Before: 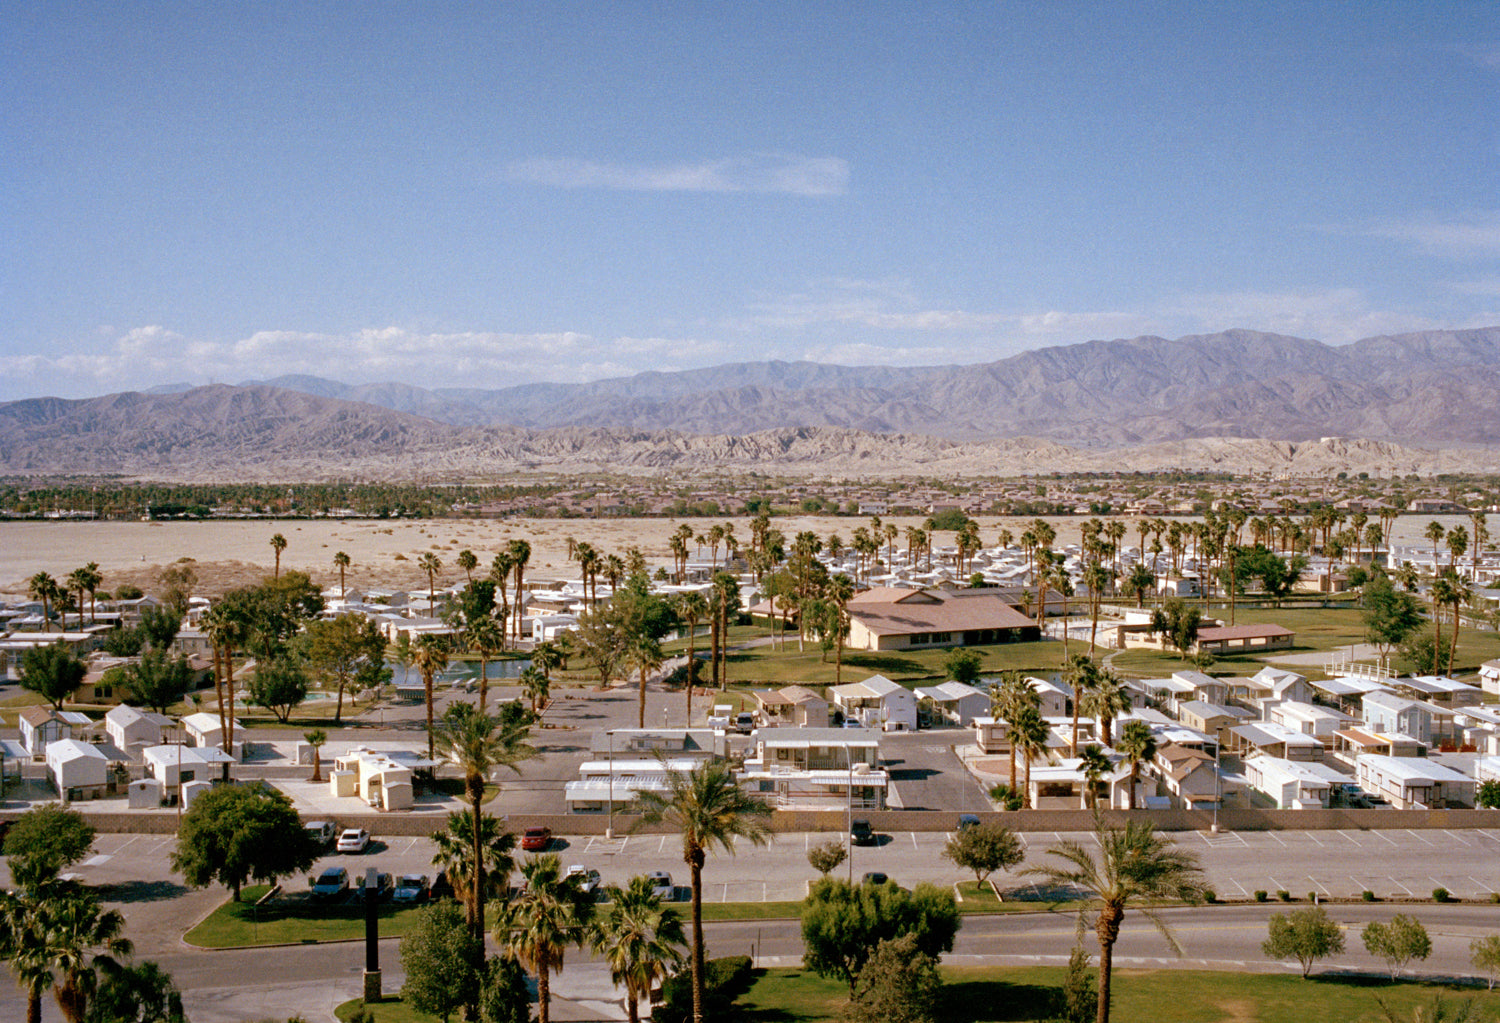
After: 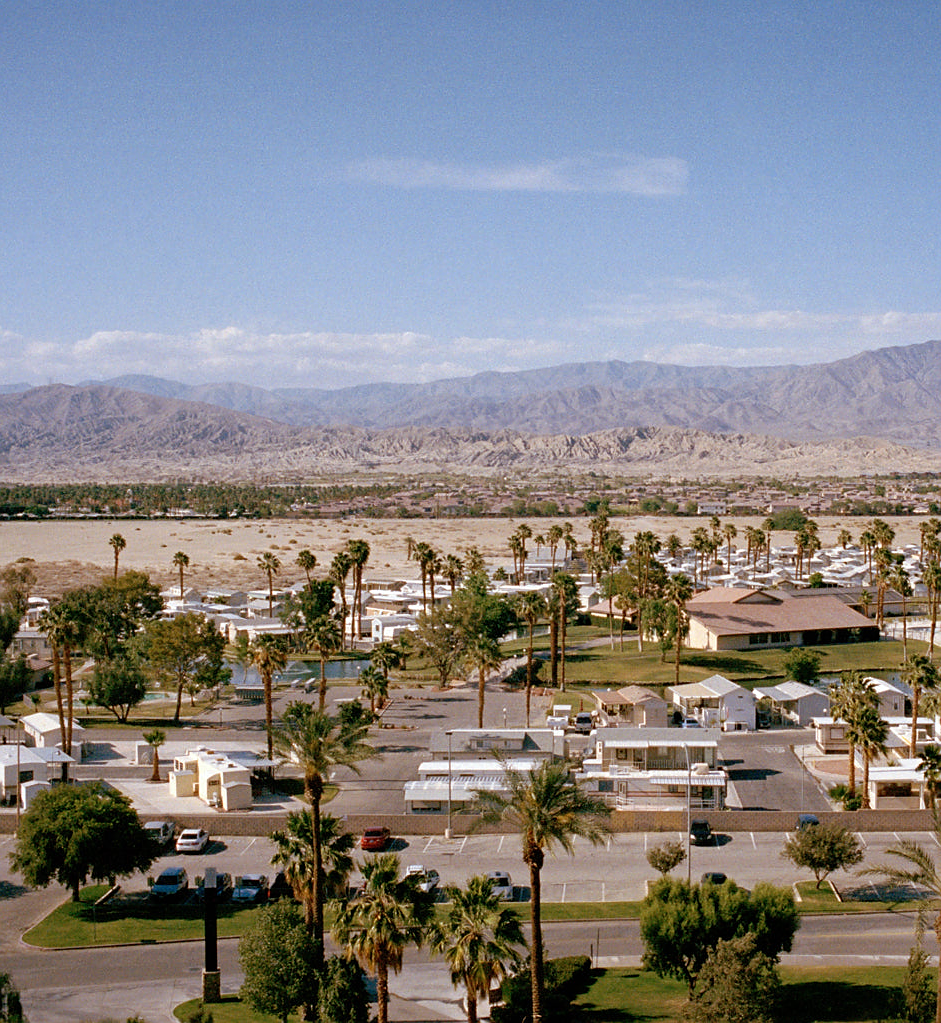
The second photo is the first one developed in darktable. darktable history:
crop: left 10.753%, right 26.5%
sharpen: radius 0.978, amount 0.616
